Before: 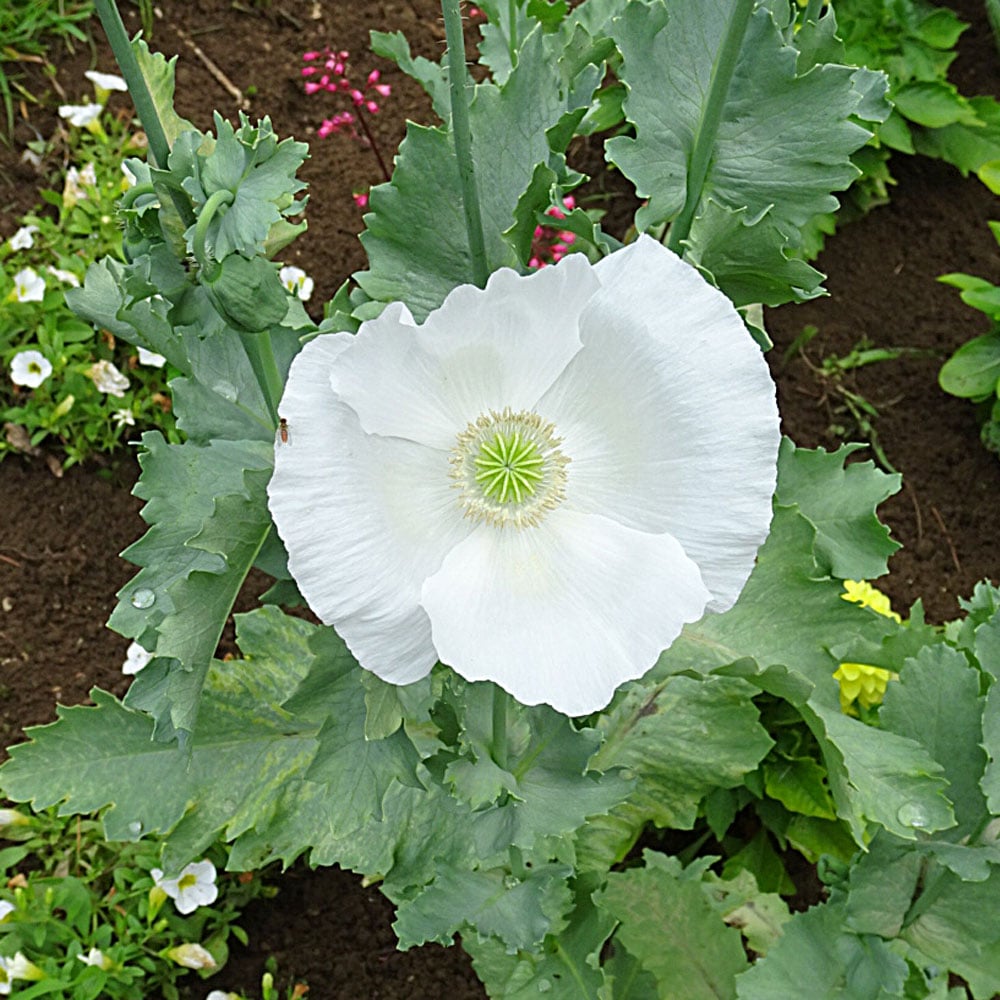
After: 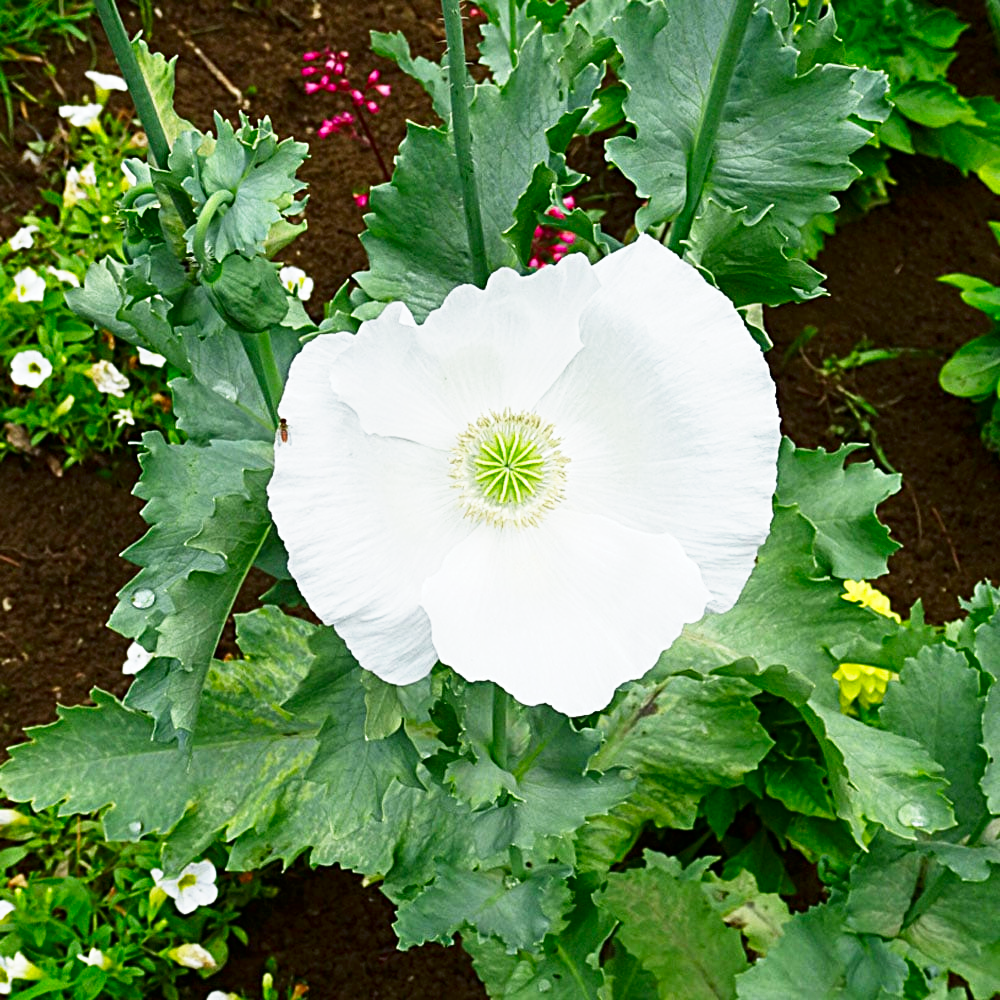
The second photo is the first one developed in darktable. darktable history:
contrast brightness saturation: brightness -0.248, saturation 0.198
base curve: curves: ch0 [(0, 0) (0.557, 0.834) (1, 1)], preserve colors none
